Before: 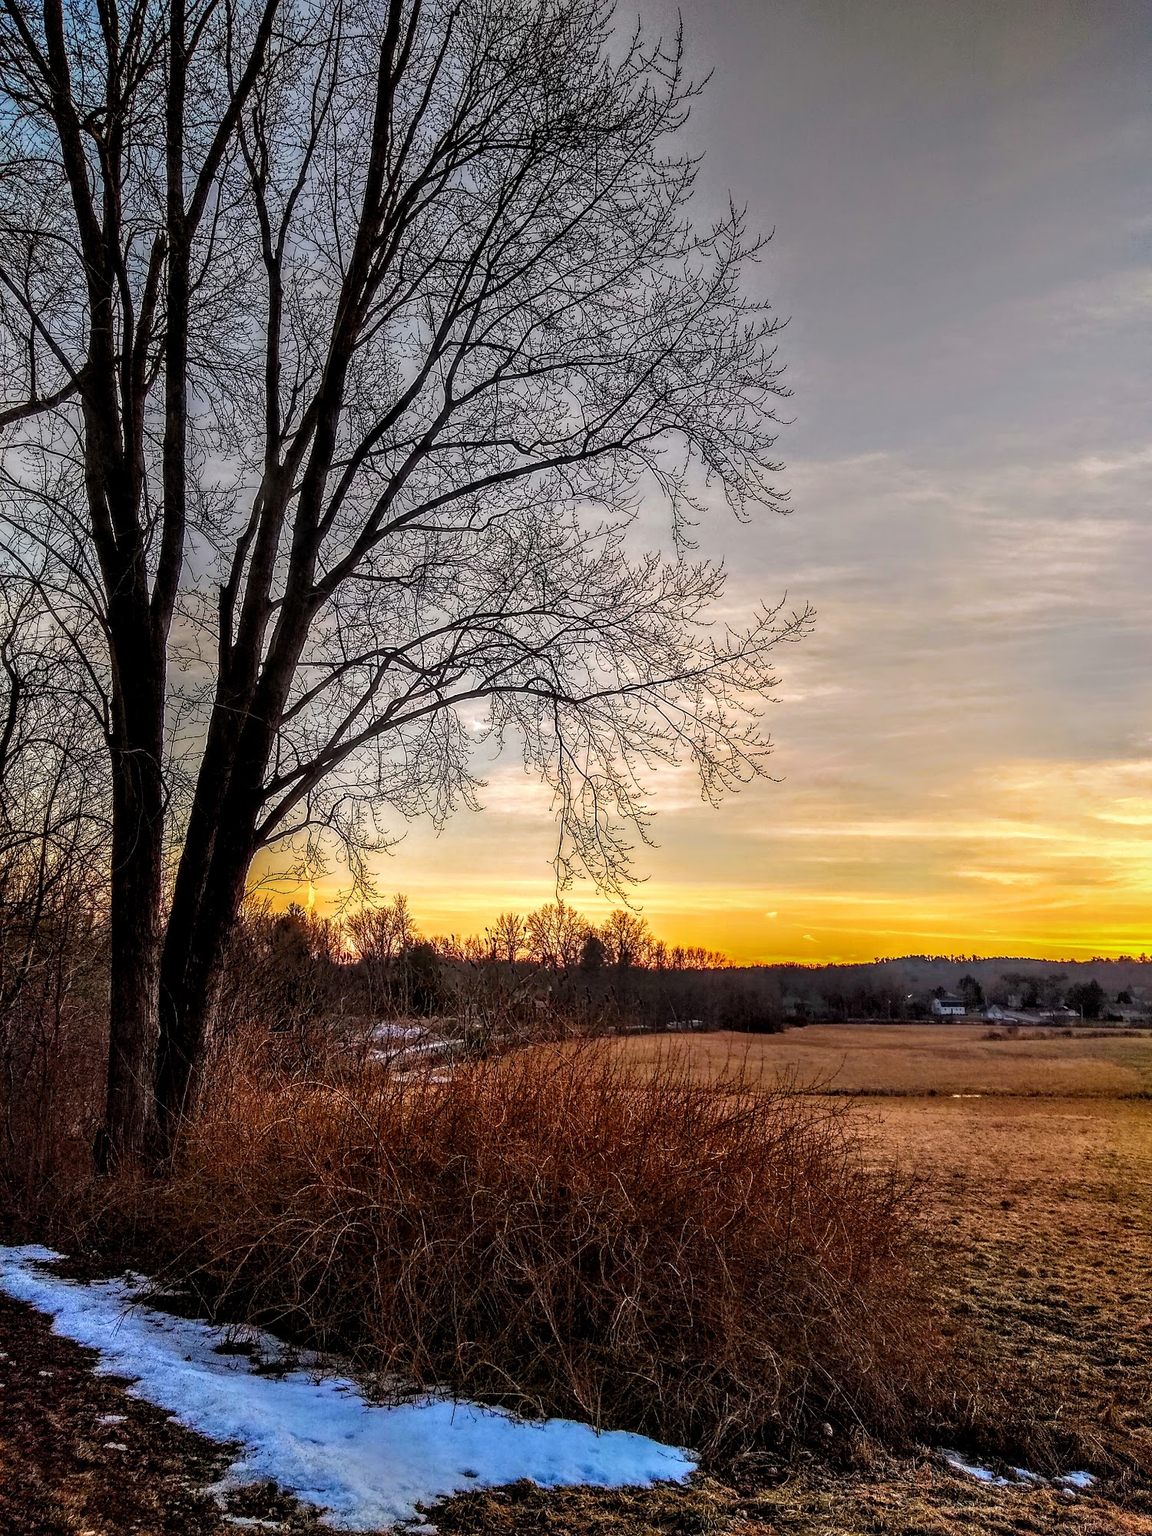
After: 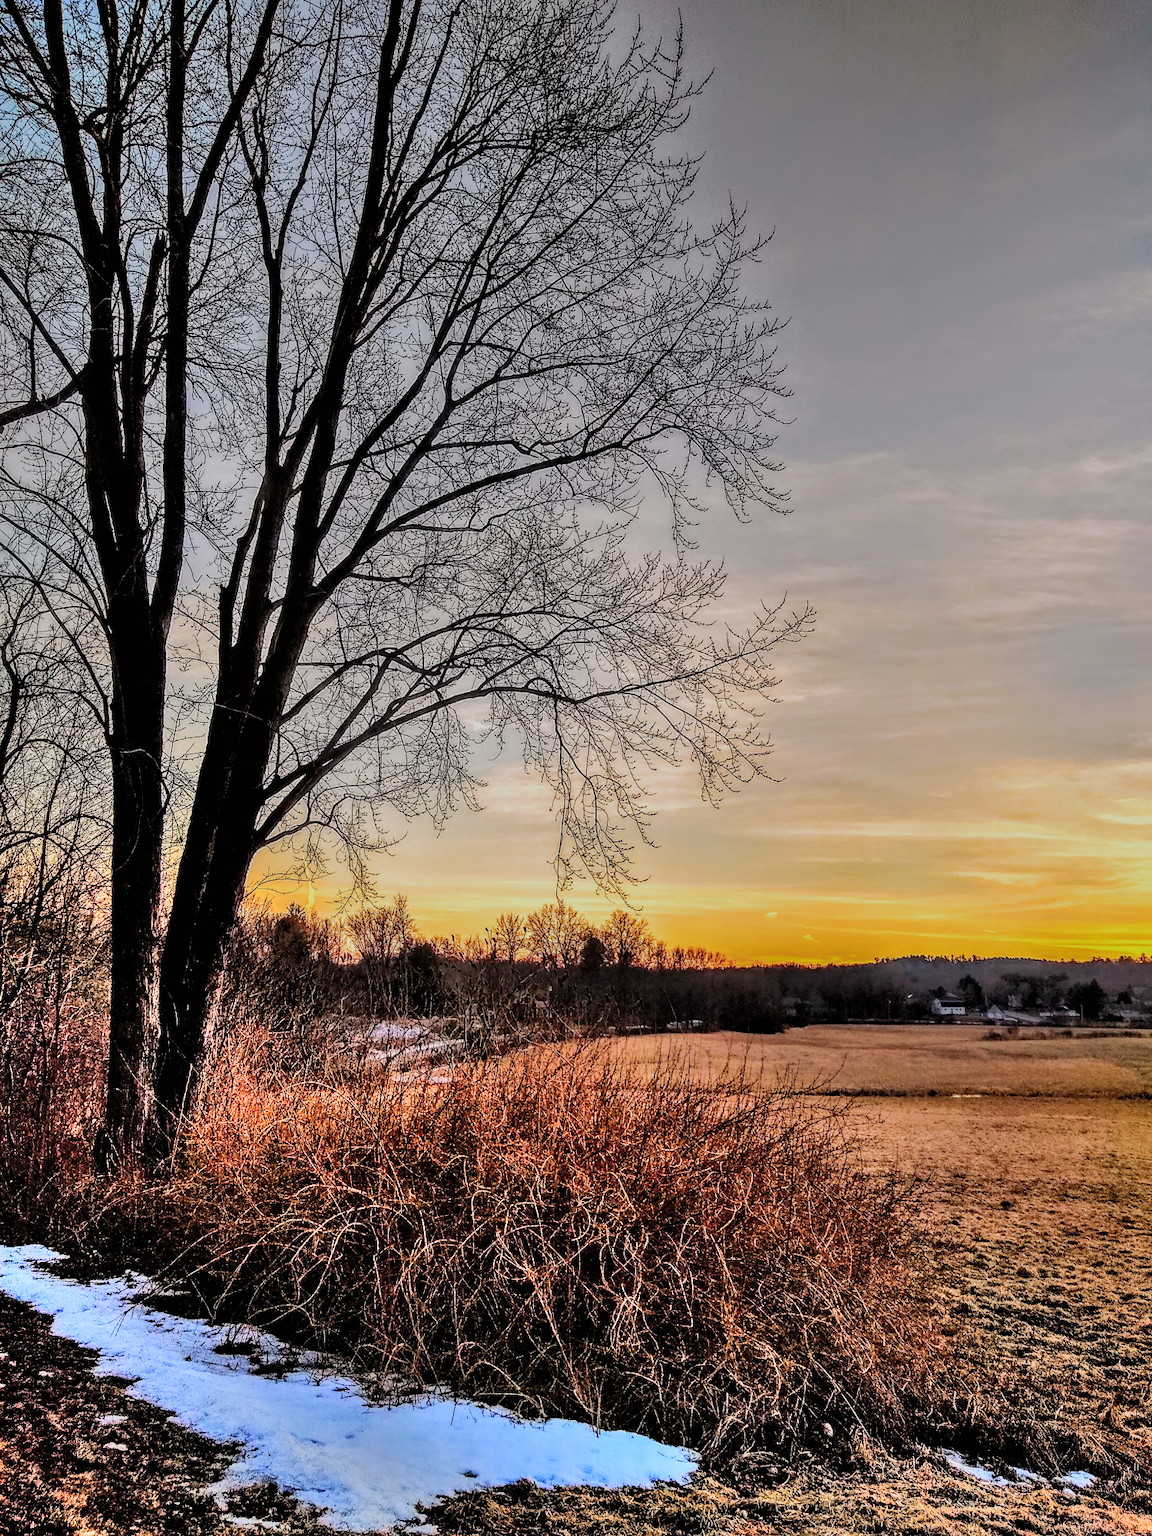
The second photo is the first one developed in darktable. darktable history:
shadows and highlights: shadows 75.66, highlights -25.82, soften with gaussian
filmic rgb: black relative exposure -7.65 EV, white relative exposure 4.56 EV, hardness 3.61
